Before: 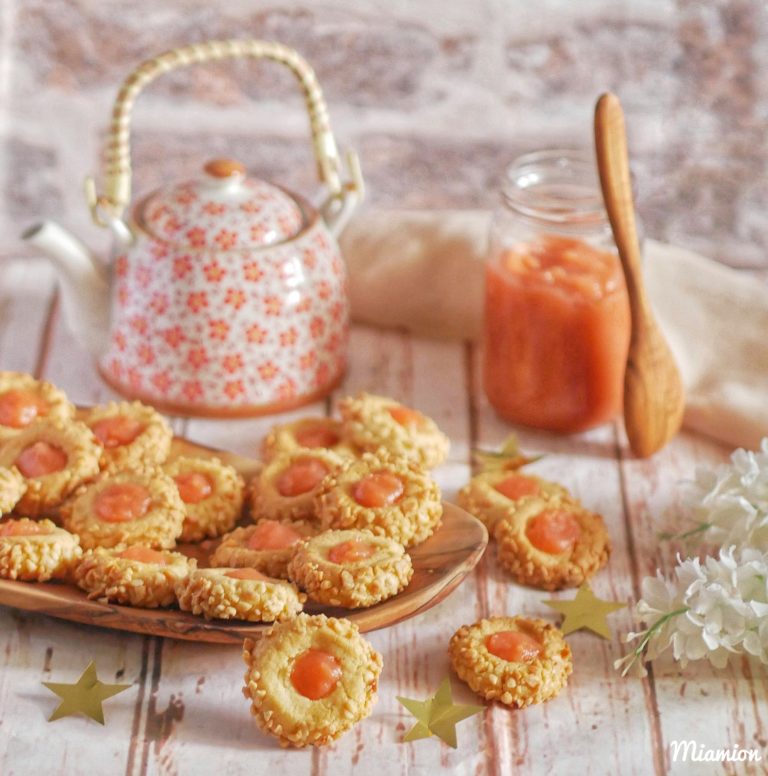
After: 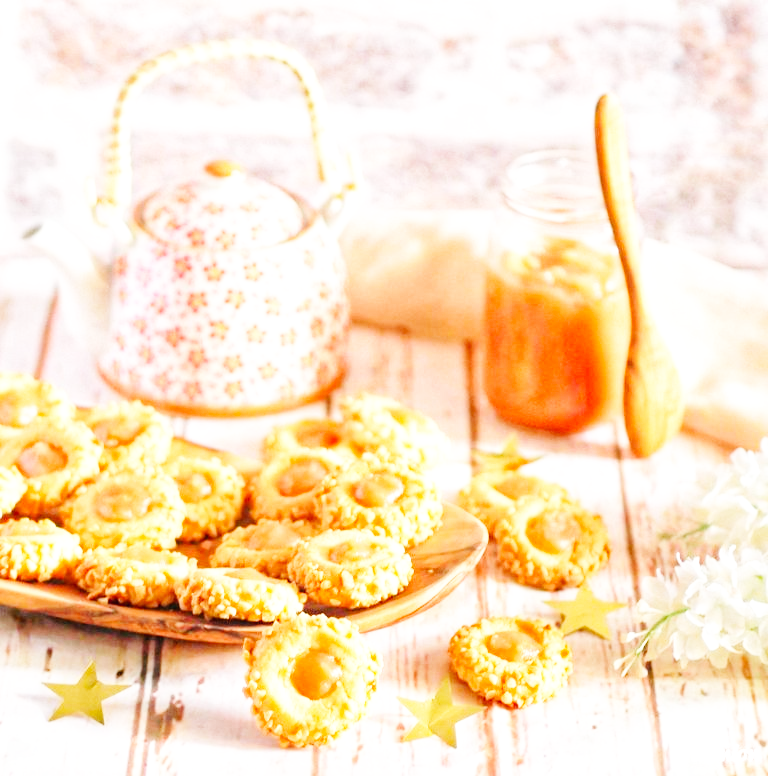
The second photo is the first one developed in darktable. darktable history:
exposure: exposure 0.56 EV, compensate highlight preservation false
base curve: curves: ch0 [(0, 0.003) (0.001, 0.002) (0.006, 0.004) (0.02, 0.022) (0.048, 0.086) (0.094, 0.234) (0.162, 0.431) (0.258, 0.629) (0.385, 0.8) (0.548, 0.918) (0.751, 0.988) (1, 1)], preserve colors none
haze removal: compatibility mode true, adaptive false
